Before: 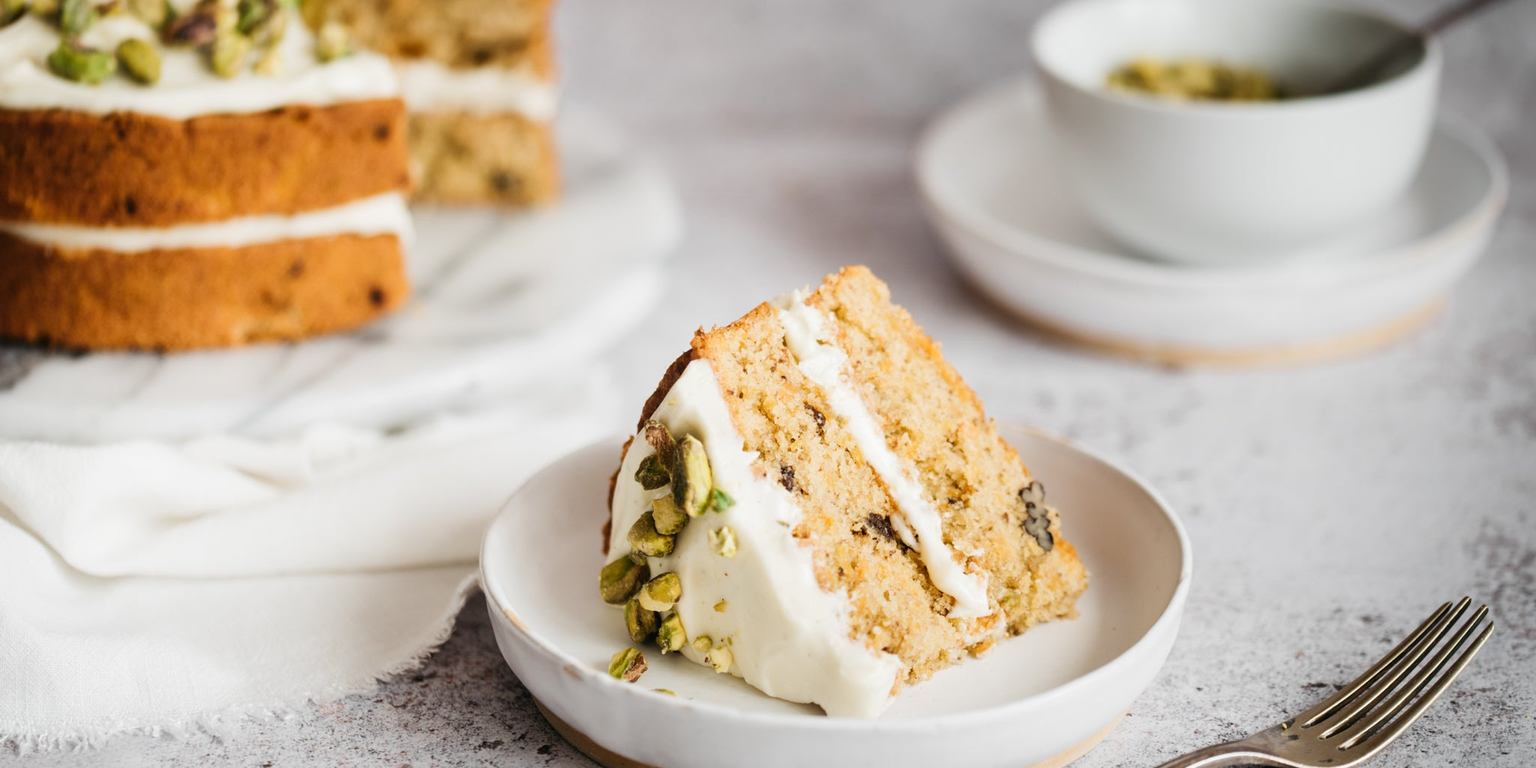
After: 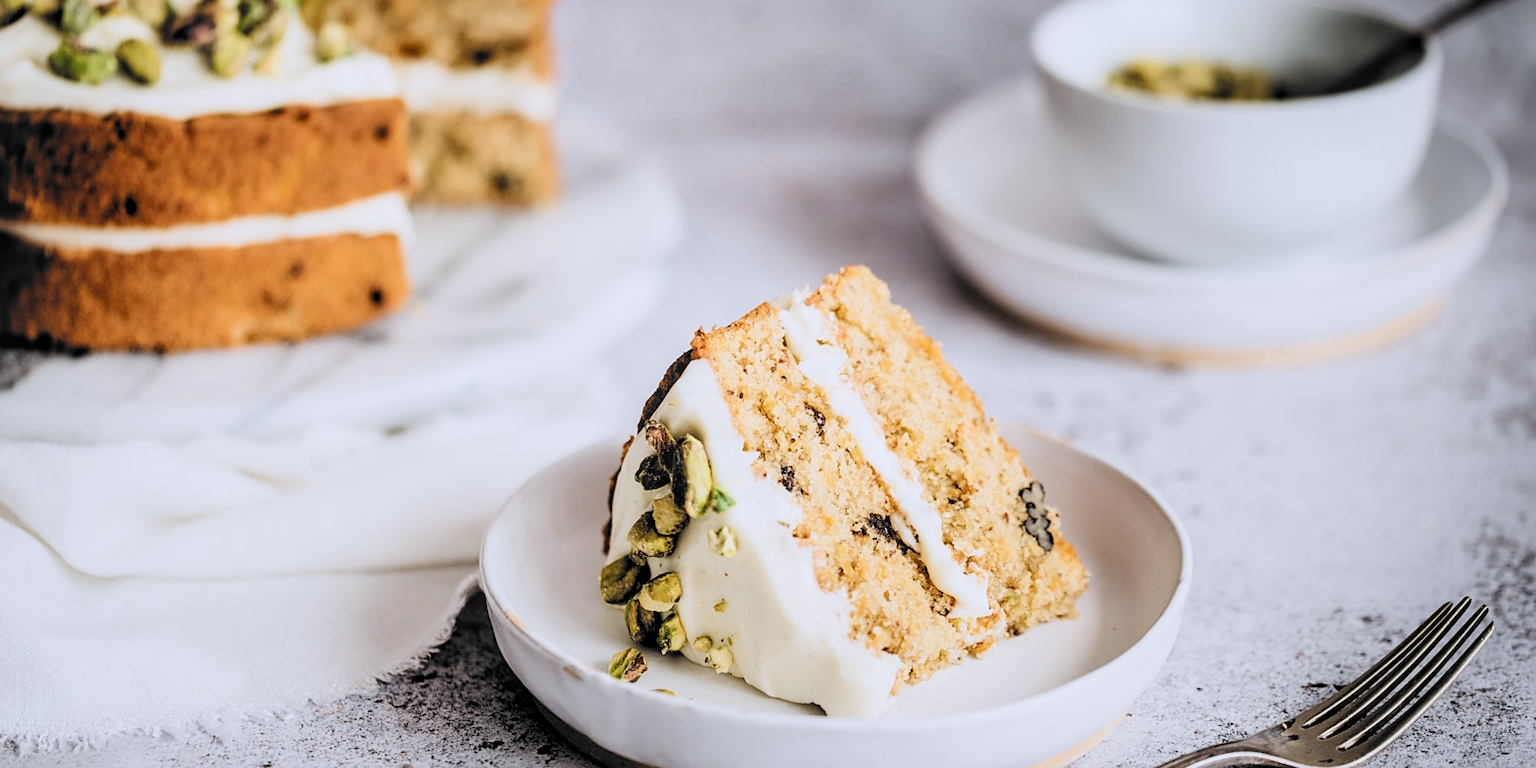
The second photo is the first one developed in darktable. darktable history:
local contrast: on, module defaults
color calibration: illuminant as shot in camera, x 0.358, y 0.373, temperature 4628.91 K
sharpen: on, module defaults
filmic rgb: black relative exposure -5.03 EV, white relative exposure 3.5 EV, hardness 3.16, contrast 1.386, highlights saturation mix -48.75%, color science v6 (2022)
